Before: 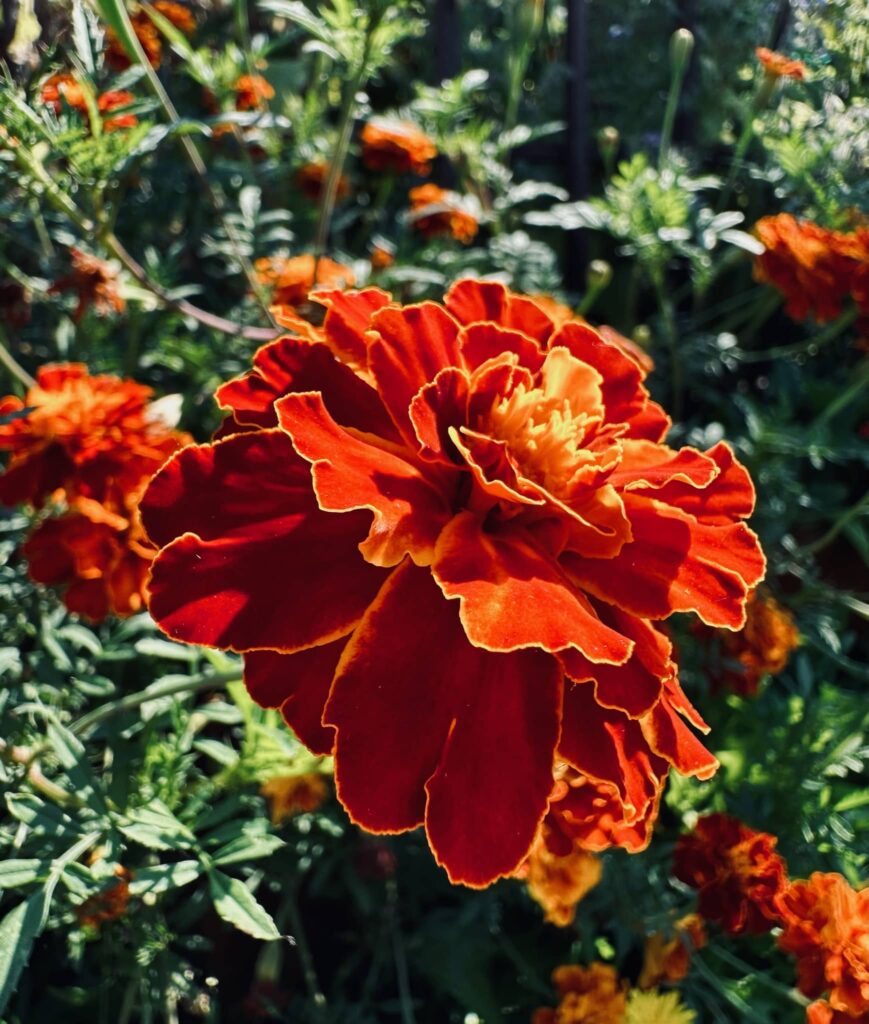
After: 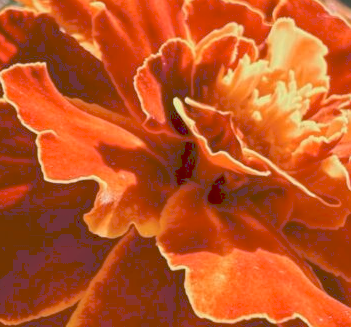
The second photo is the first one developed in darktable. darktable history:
tone curve: curves: ch0 [(0, 0) (0.003, 0.238) (0.011, 0.238) (0.025, 0.242) (0.044, 0.256) (0.069, 0.277) (0.1, 0.294) (0.136, 0.315) (0.177, 0.345) (0.224, 0.379) (0.277, 0.419) (0.335, 0.463) (0.399, 0.511) (0.468, 0.566) (0.543, 0.627) (0.623, 0.687) (0.709, 0.75) (0.801, 0.824) (0.898, 0.89) (1, 1)], preserve colors none
crop: left 31.751%, top 32.172%, right 27.8%, bottom 35.83%
shadows and highlights: shadows 25, highlights -25
exposure: compensate highlight preservation false
